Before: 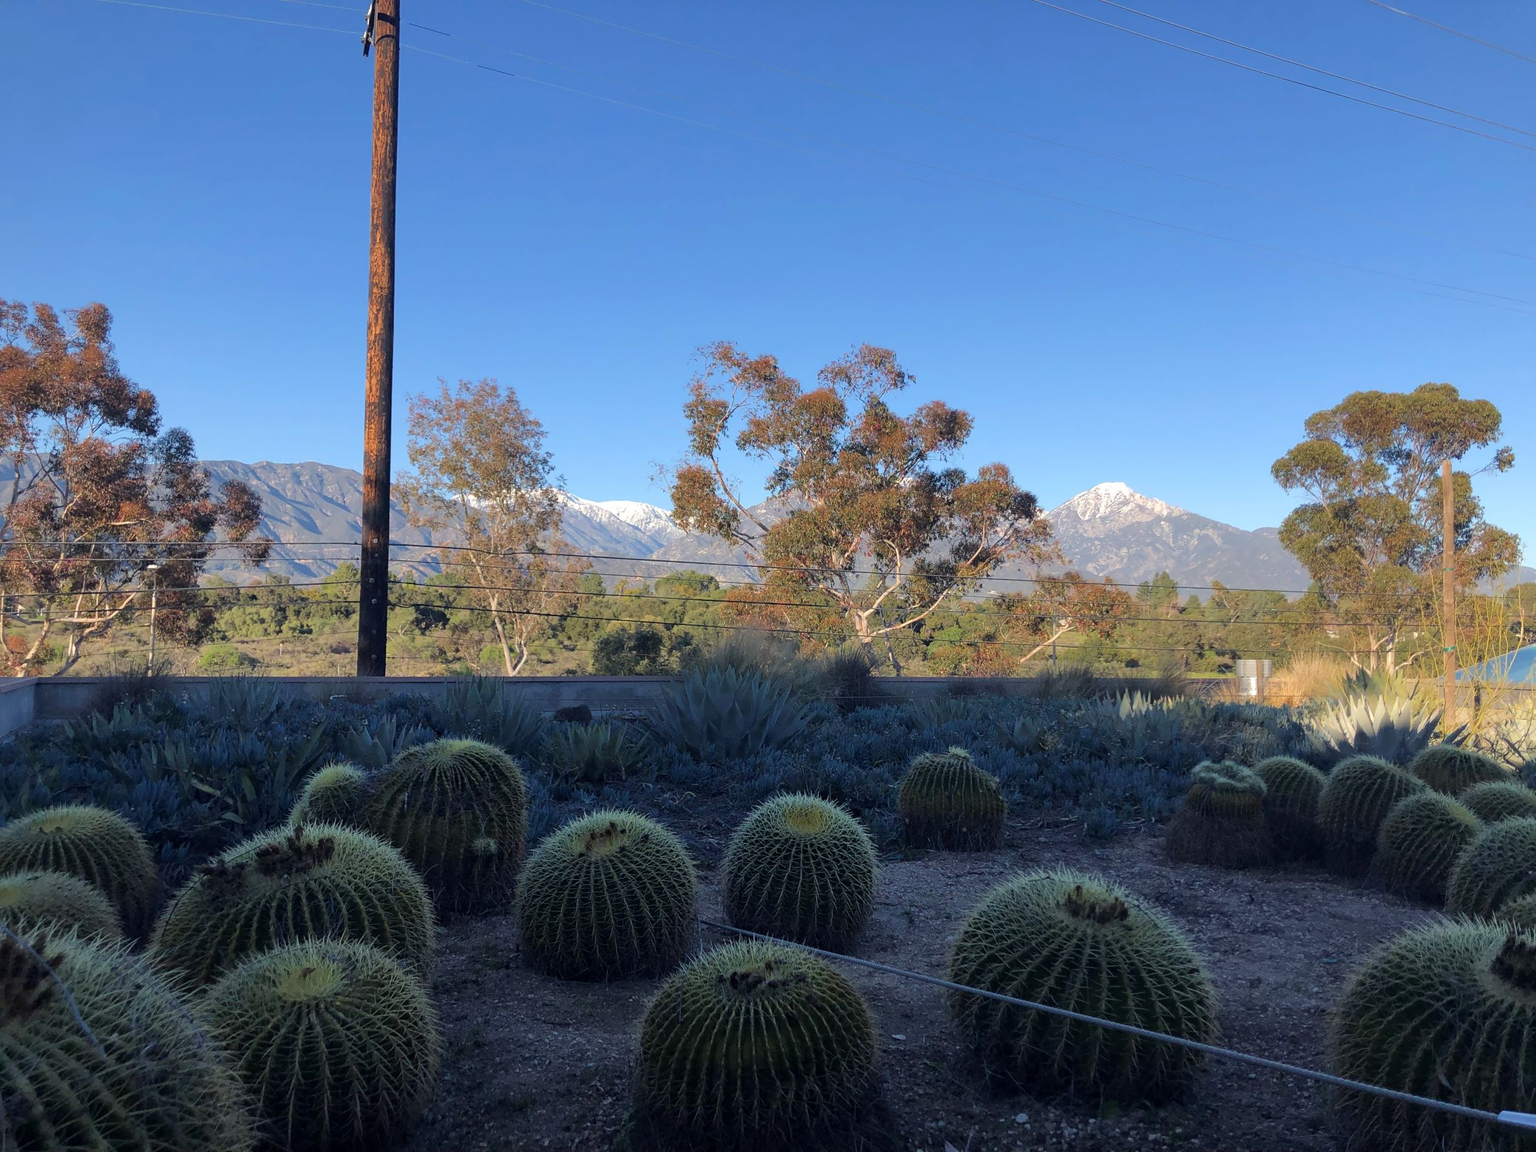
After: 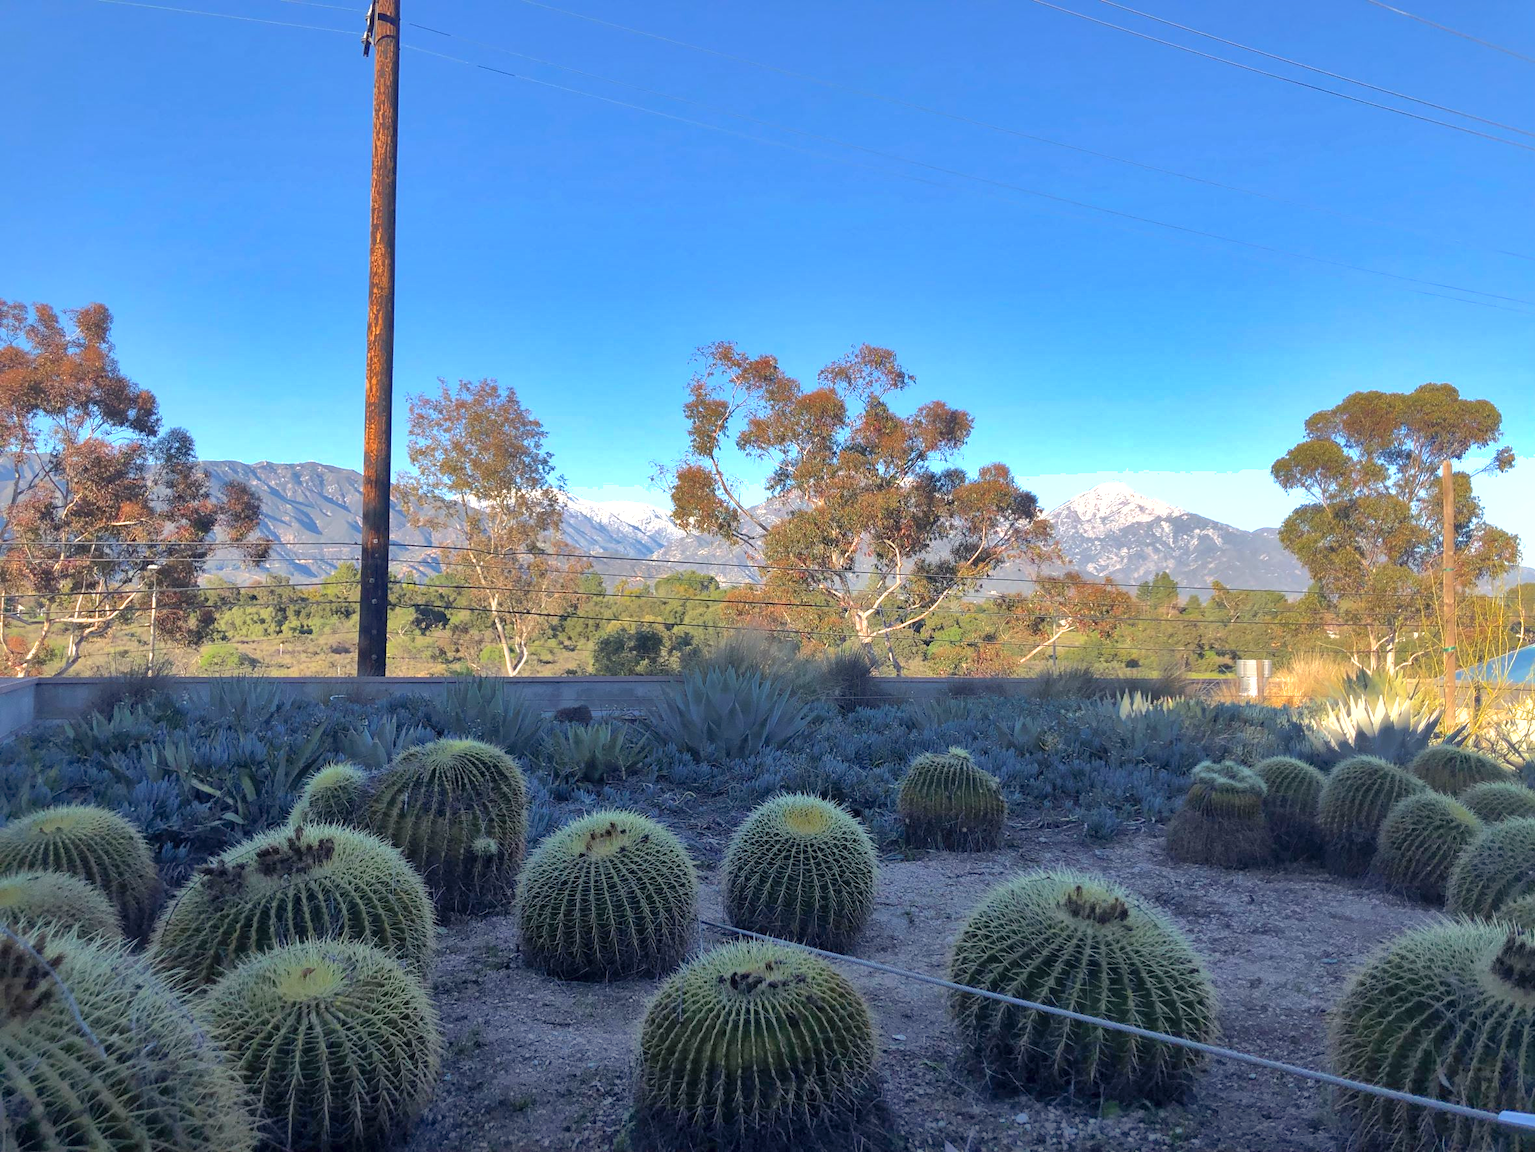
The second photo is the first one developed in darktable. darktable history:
shadows and highlights: shadows 59.35, highlights -60.09
exposure: exposure 0.737 EV, compensate highlight preservation false
